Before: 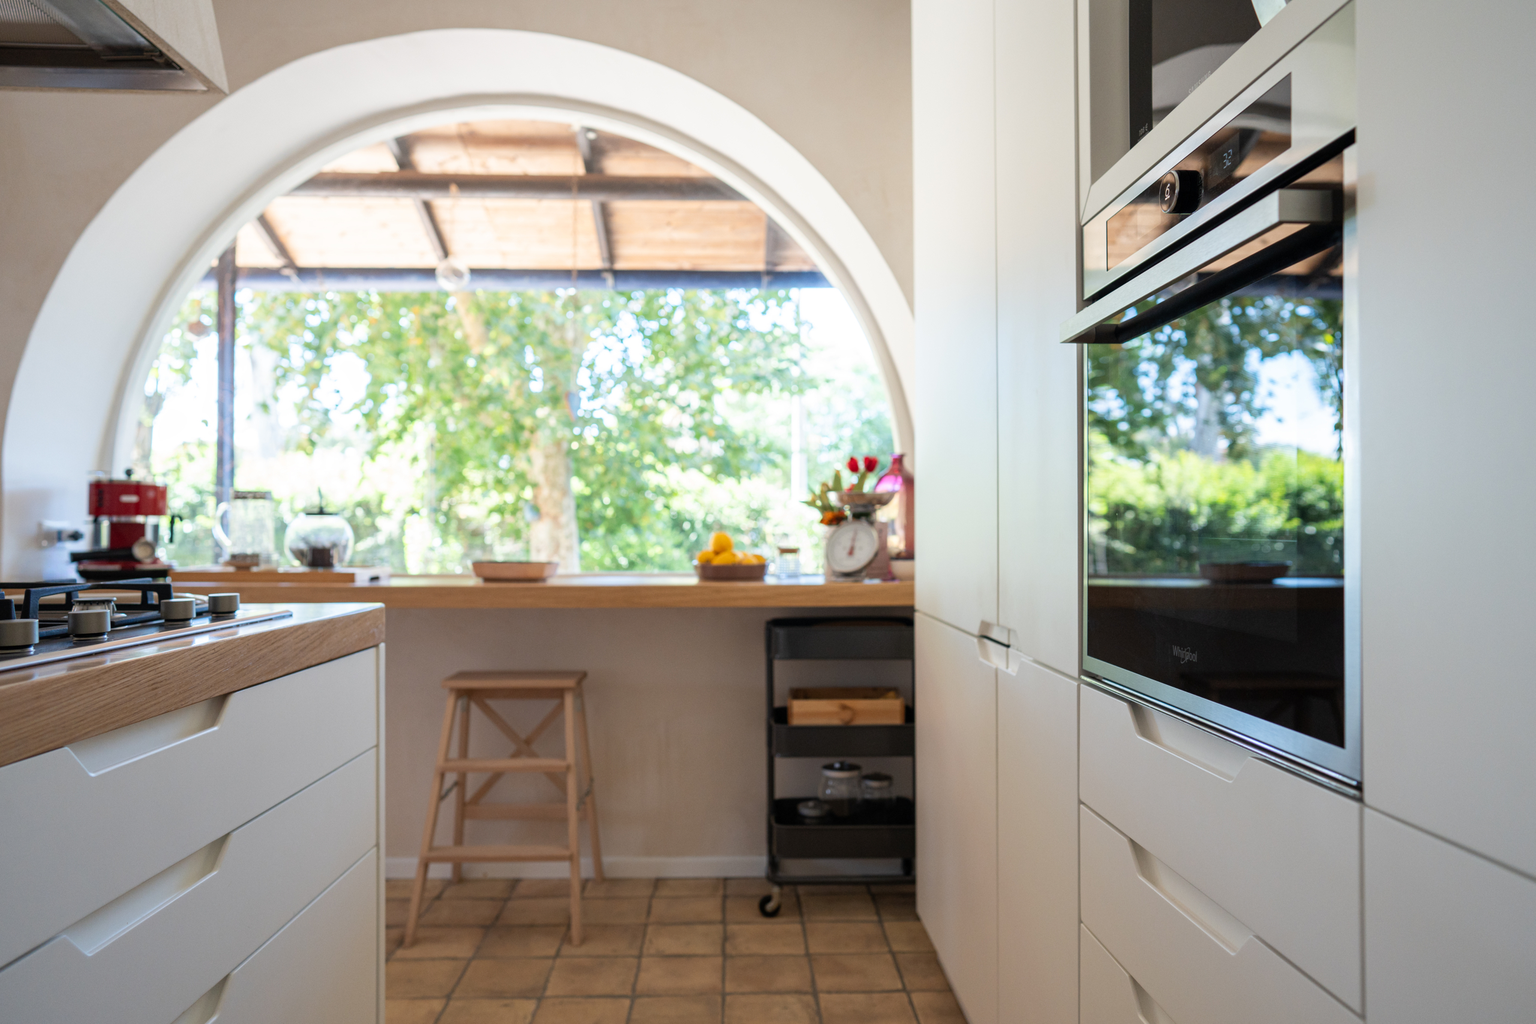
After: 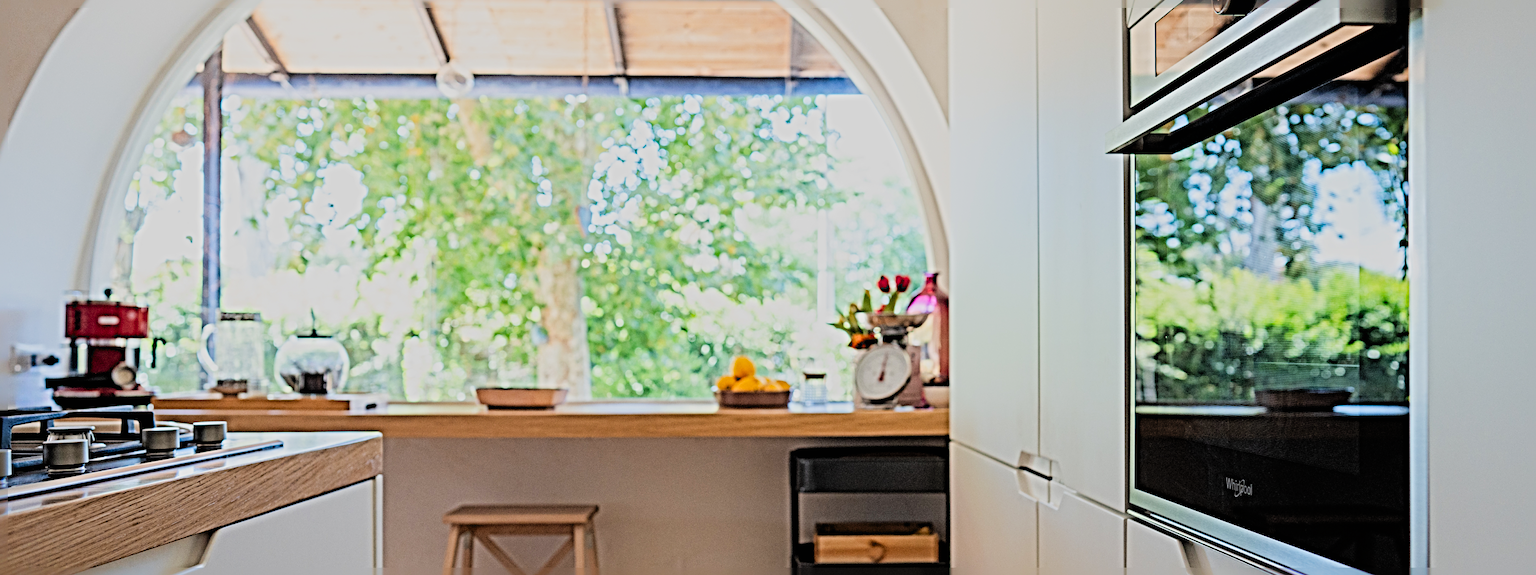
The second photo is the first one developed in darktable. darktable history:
crop: left 1.837%, top 19.535%, right 4.788%, bottom 27.974%
filmic rgb: black relative exposure -6.98 EV, white relative exposure 5.59 EV, threshold 2.99 EV, hardness 2.84, iterations of high-quality reconstruction 0, enable highlight reconstruction true
sharpen: radius 6.299, amount 1.788, threshold 0.222
color correction: highlights b* 0.007, saturation 1.13
contrast brightness saturation: brightness 0.091, saturation 0.195
tone equalizer: edges refinement/feathering 500, mask exposure compensation -1.57 EV, preserve details no
